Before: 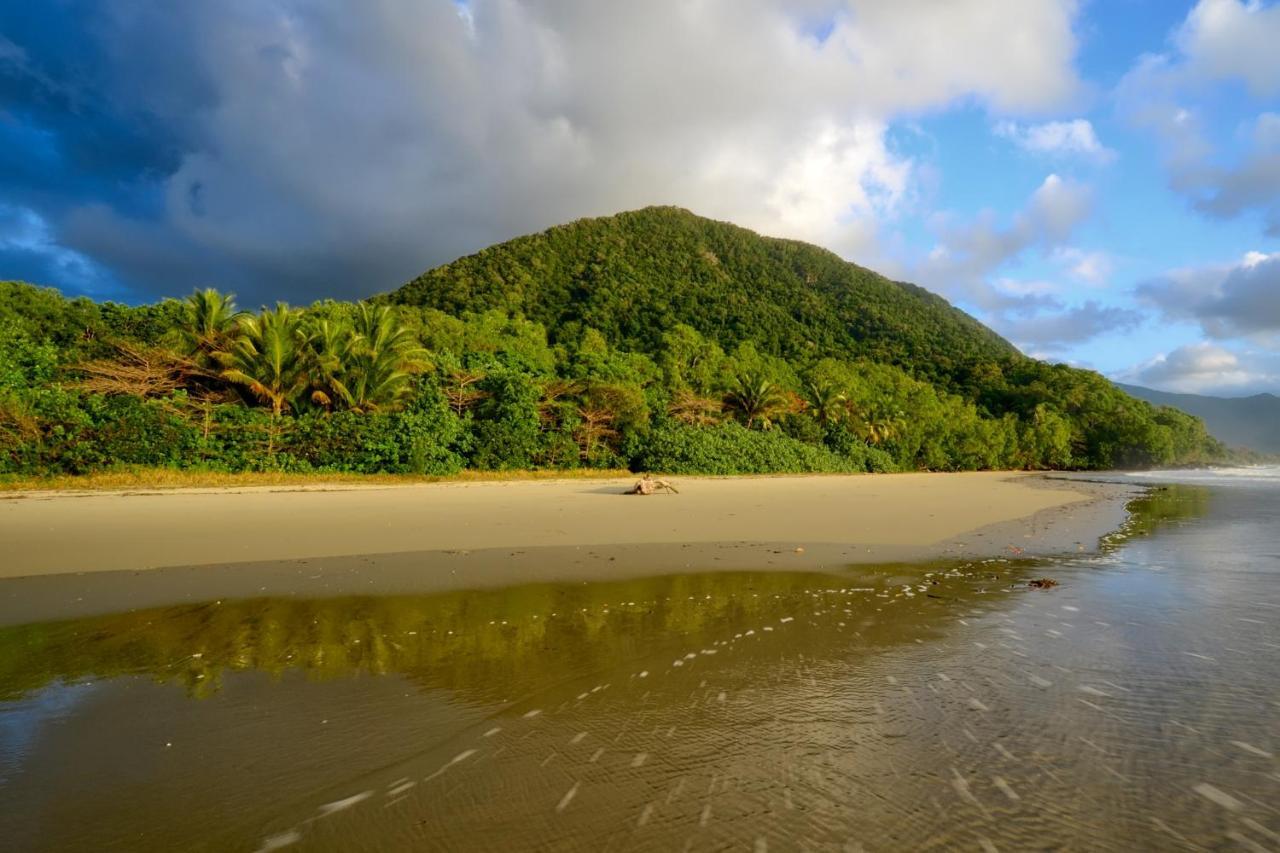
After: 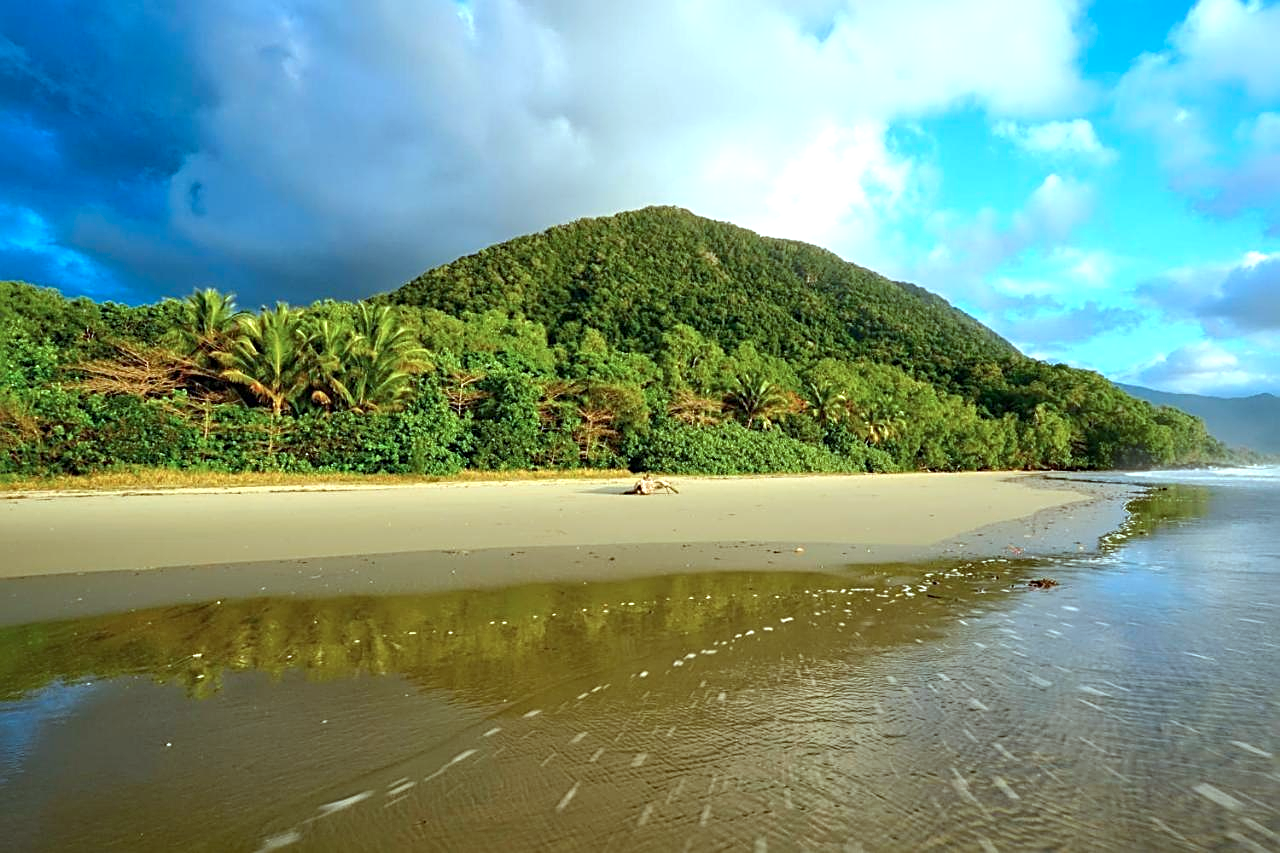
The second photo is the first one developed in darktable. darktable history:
exposure: black level correction 0, exposure 0.691 EV, compensate highlight preservation false
color correction: highlights a* -11.45, highlights b* -15.76
sharpen: radius 2.541, amount 0.633
